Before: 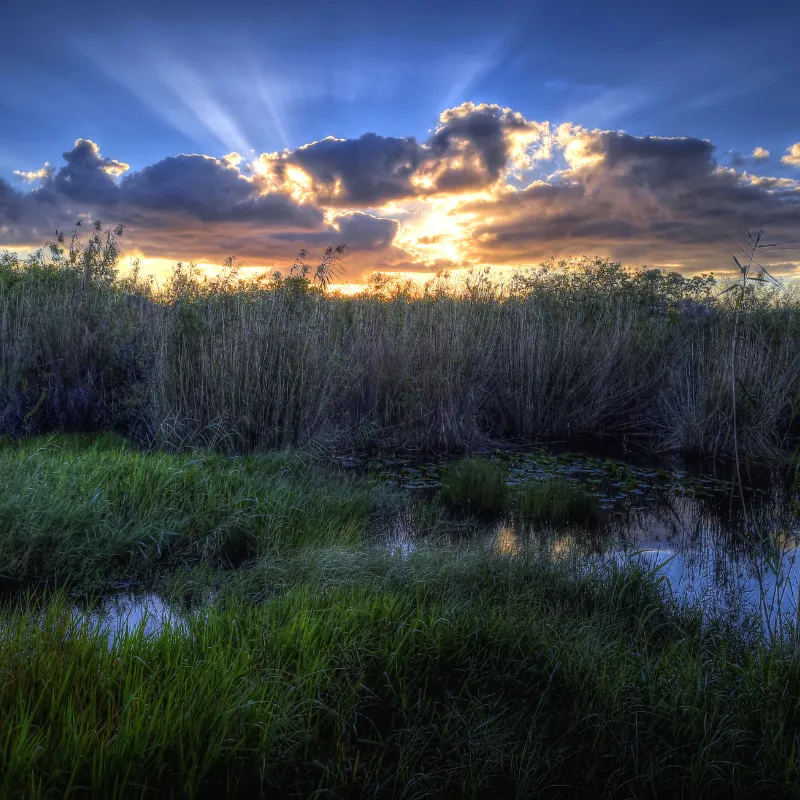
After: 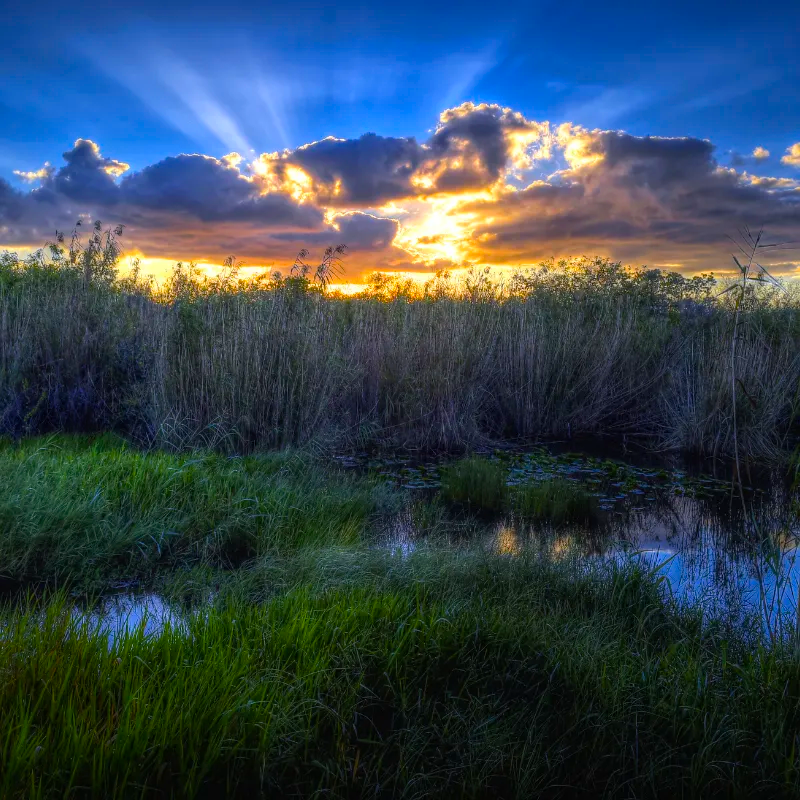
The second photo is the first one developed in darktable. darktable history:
color balance rgb: linear chroma grading › global chroma 15%, perceptual saturation grading › global saturation 30%
white balance: emerald 1
